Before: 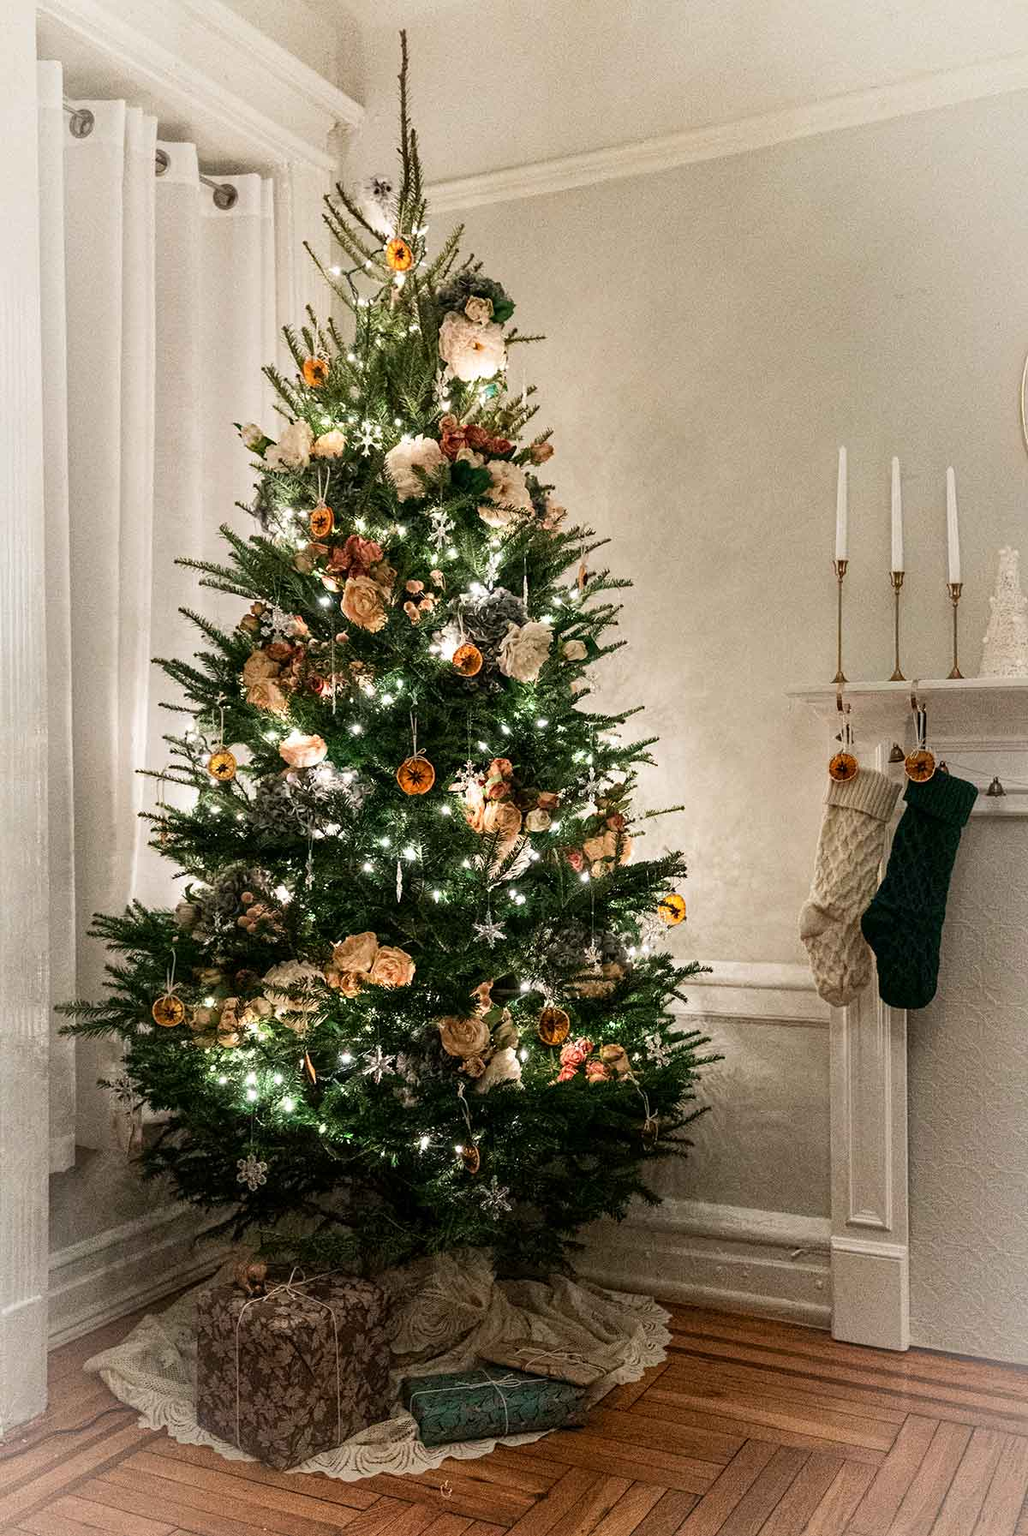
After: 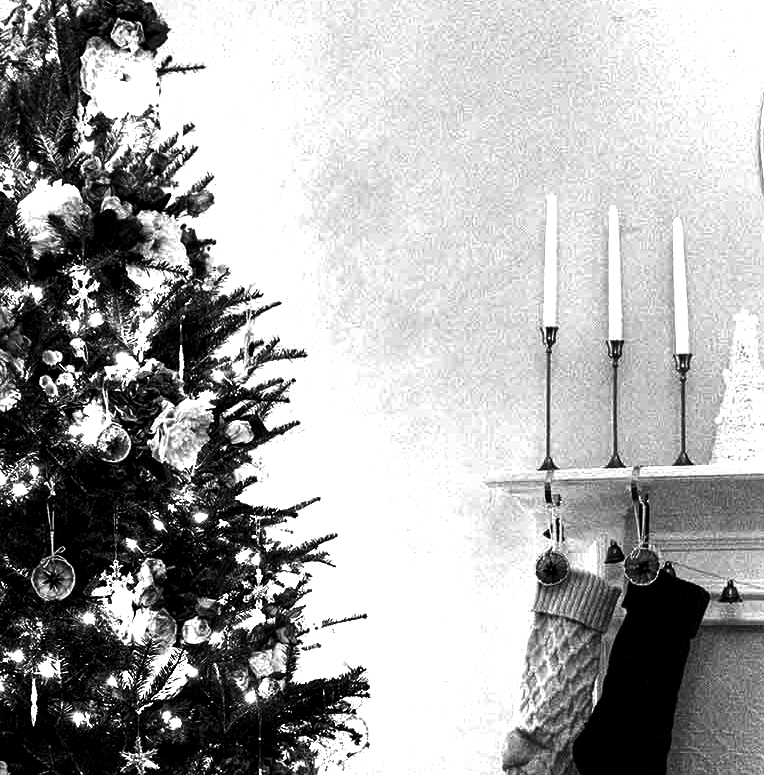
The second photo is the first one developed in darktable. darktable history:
contrast brightness saturation: contrast -0.03, brightness -0.59, saturation -1
white balance: red 1.127, blue 0.943
crop: left 36.005%, top 18.293%, right 0.31%, bottom 38.444%
color calibration: illuminant as shot in camera, x 0.358, y 0.373, temperature 4628.91 K
exposure: black level correction 0.011, exposure 1.088 EV, compensate exposure bias true, compensate highlight preservation false
